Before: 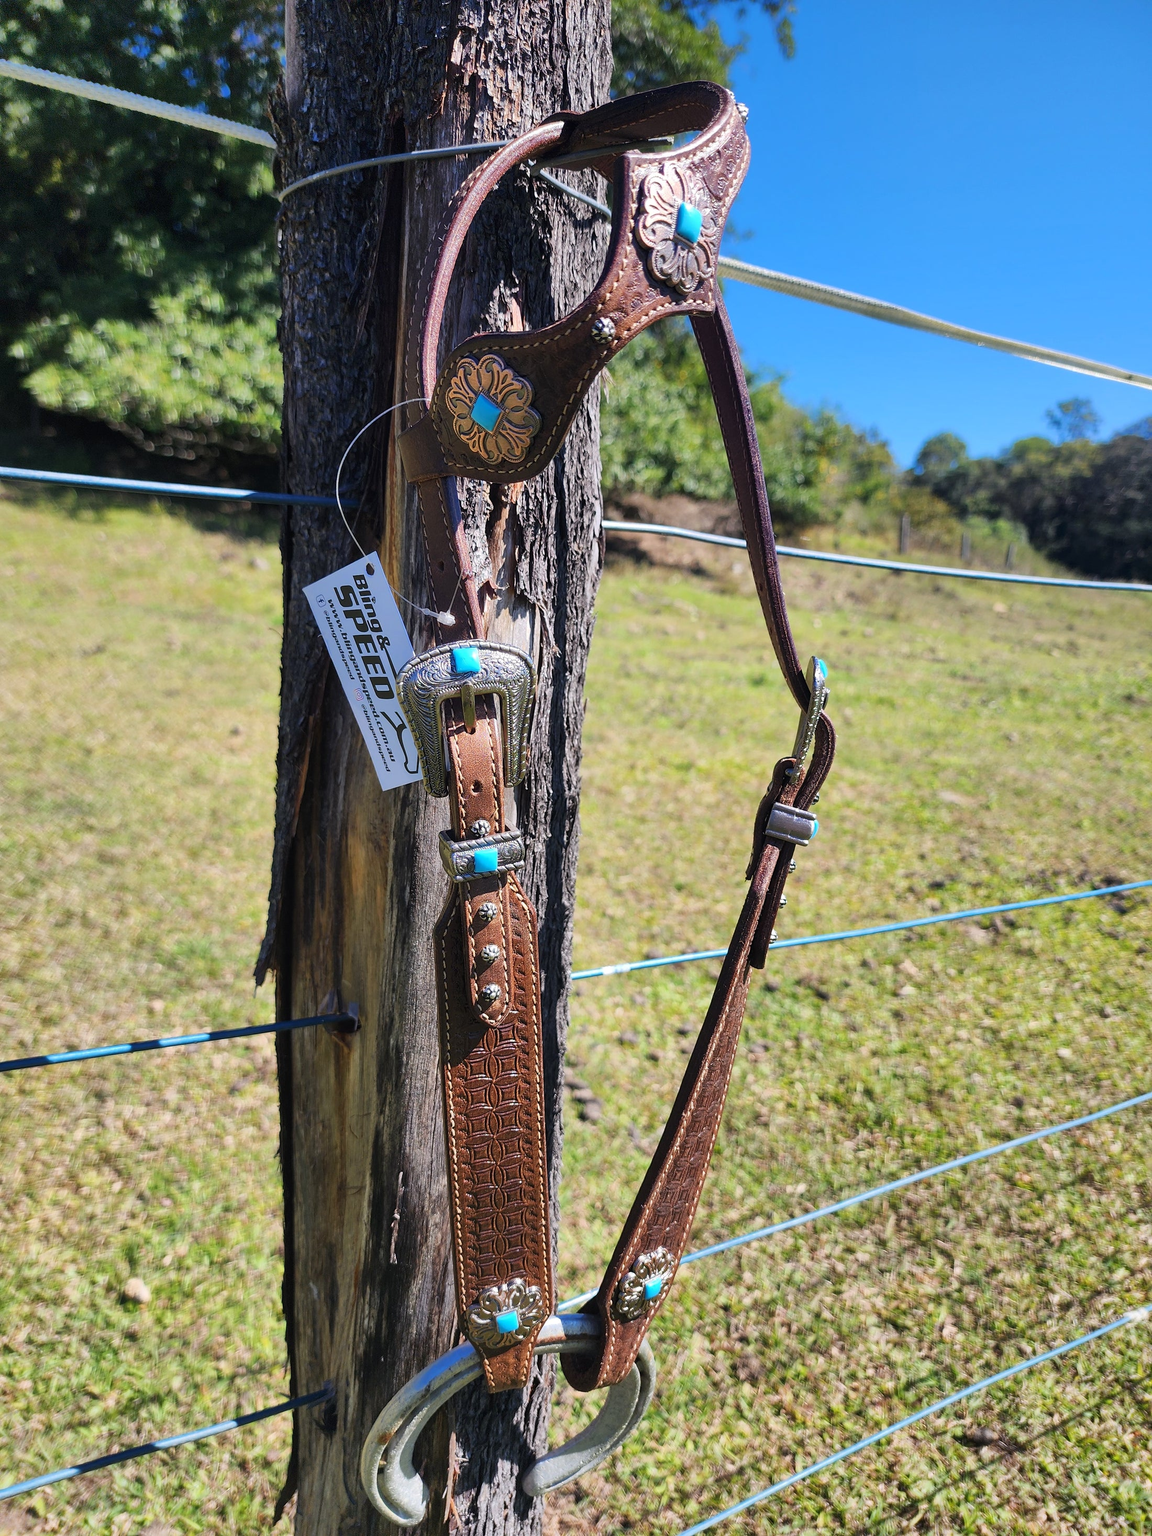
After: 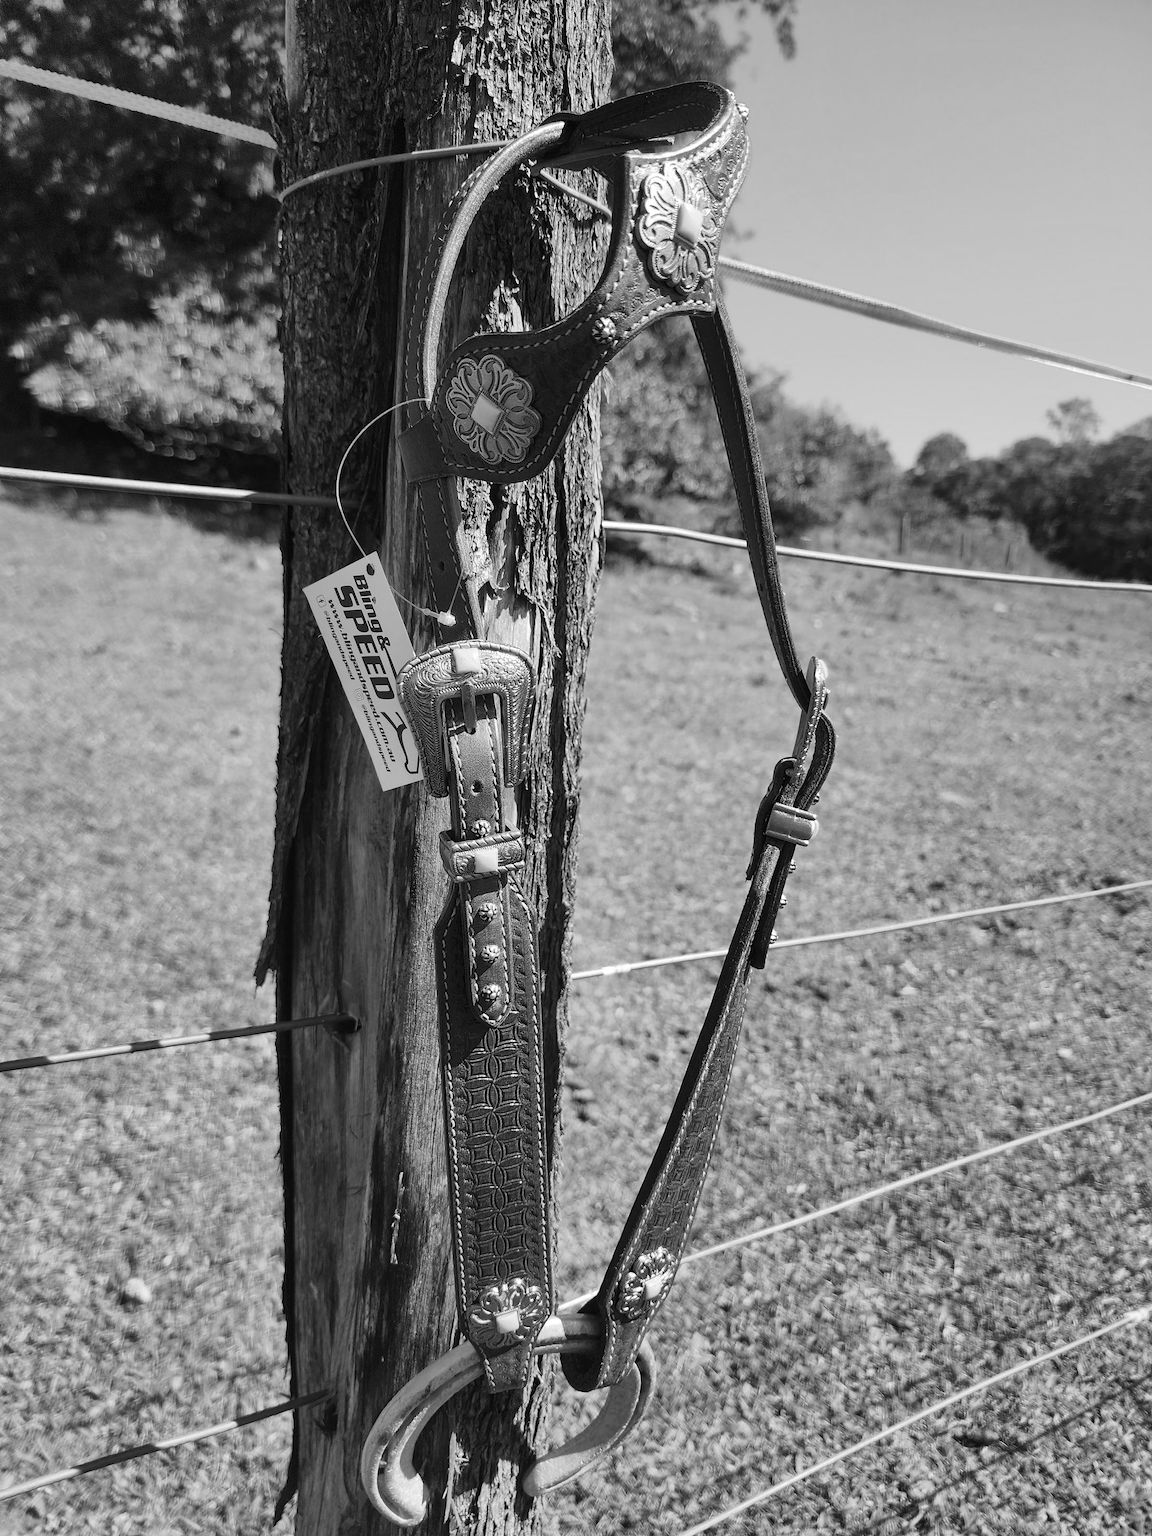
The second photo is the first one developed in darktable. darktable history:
color calibration: output gray [0.21, 0.42, 0.37, 0], x 0.372, y 0.386, temperature 4285.26 K, saturation algorithm version 1 (2020)
